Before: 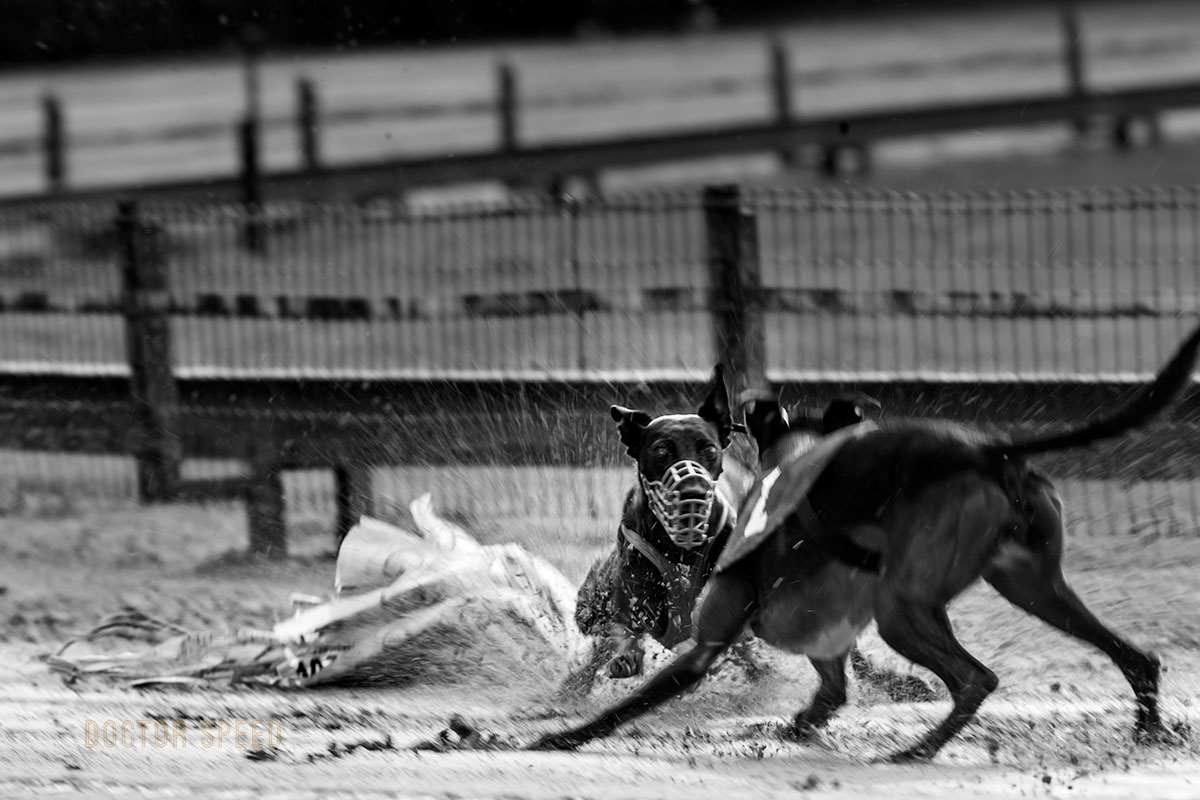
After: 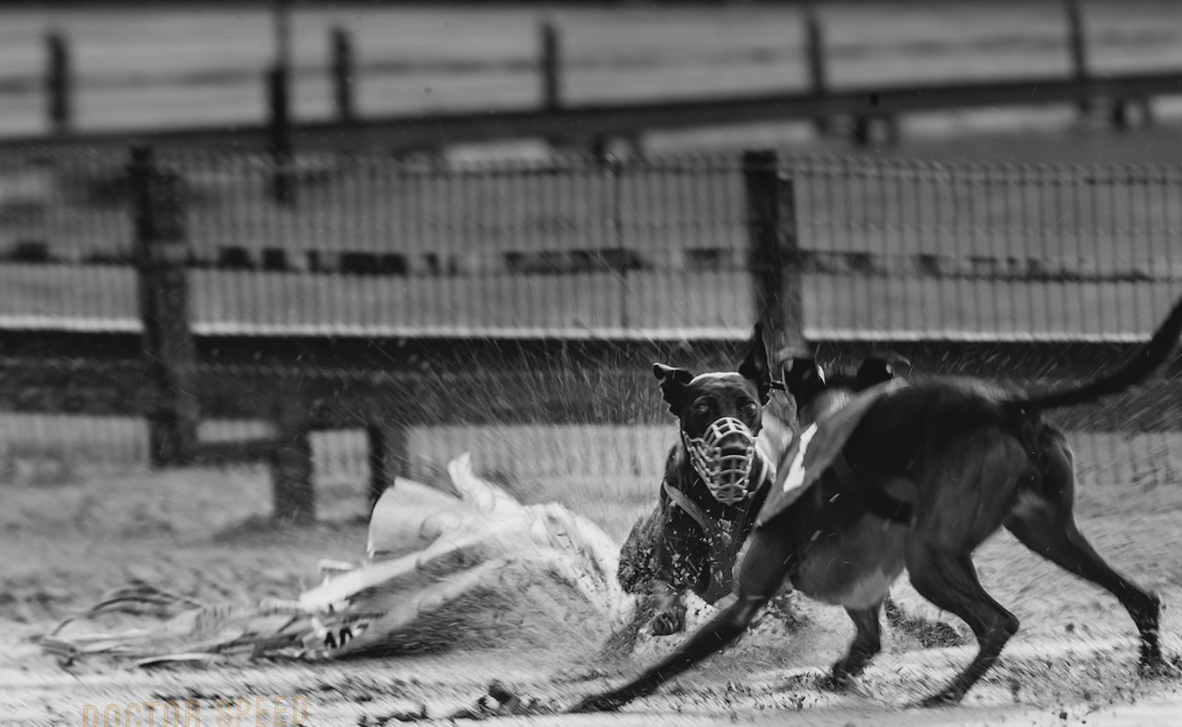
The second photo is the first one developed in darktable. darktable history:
local contrast: highlights 68%, shadows 68%, detail 82%, midtone range 0.325
rotate and perspective: rotation -0.013°, lens shift (vertical) -0.027, lens shift (horizontal) 0.178, crop left 0.016, crop right 0.989, crop top 0.082, crop bottom 0.918
